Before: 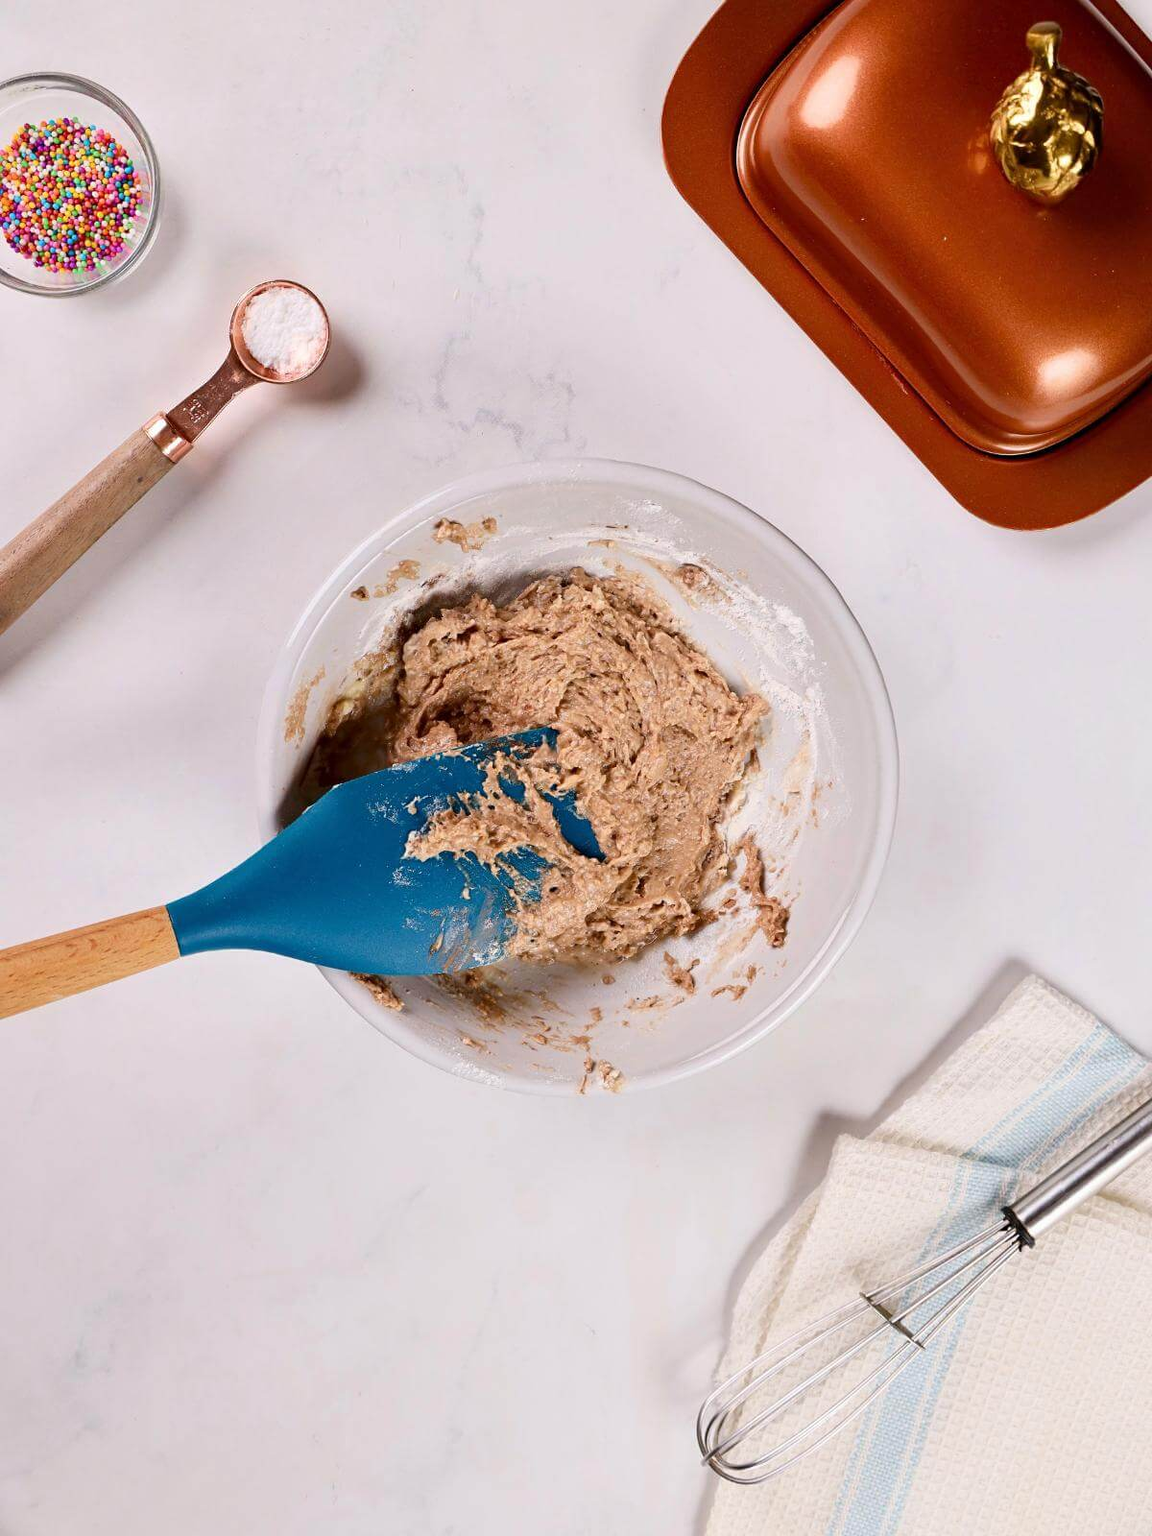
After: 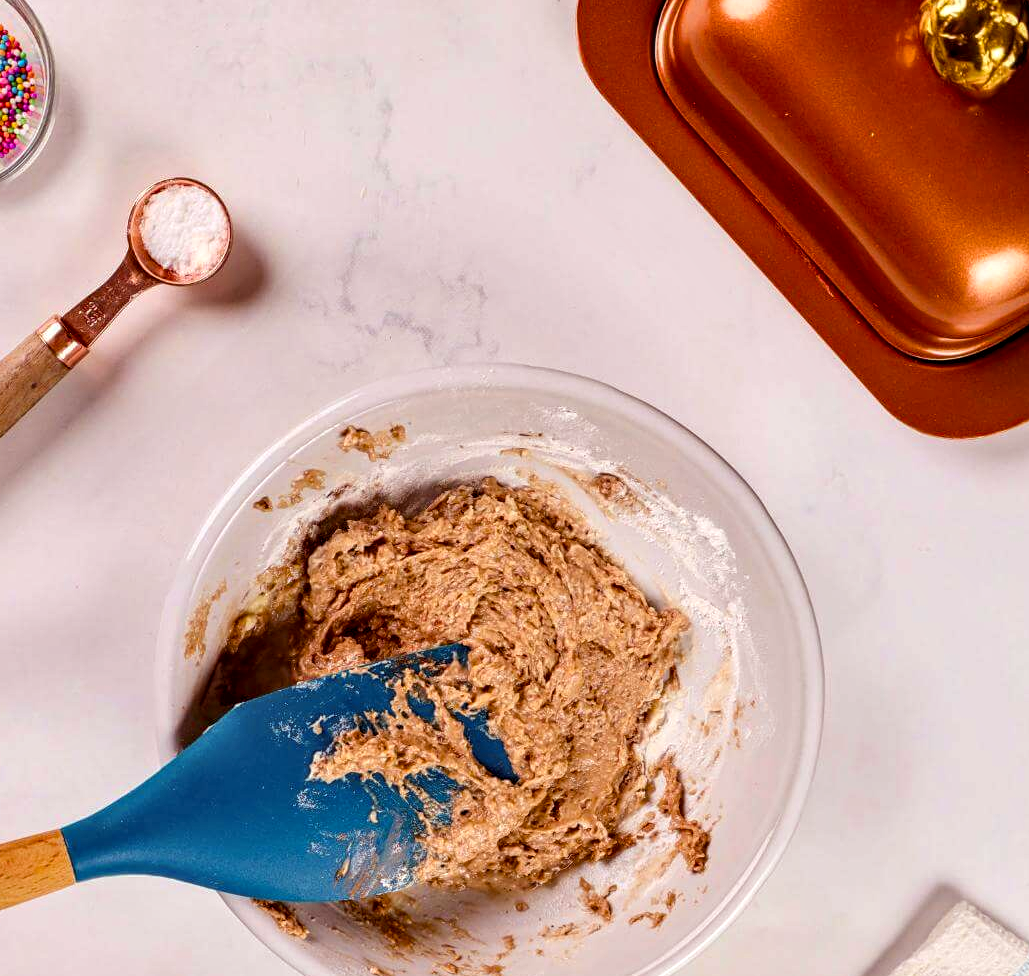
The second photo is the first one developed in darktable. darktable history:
color balance rgb: power › chroma 1.539%, power › hue 26.72°, perceptual saturation grading › global saturation 25.08%
local contrast: highlights 61%, detail 143%, midtone range 0.433
crop and rotate: left 9.339%, top 7.146%, right 4.834%, bottom 31.793%
